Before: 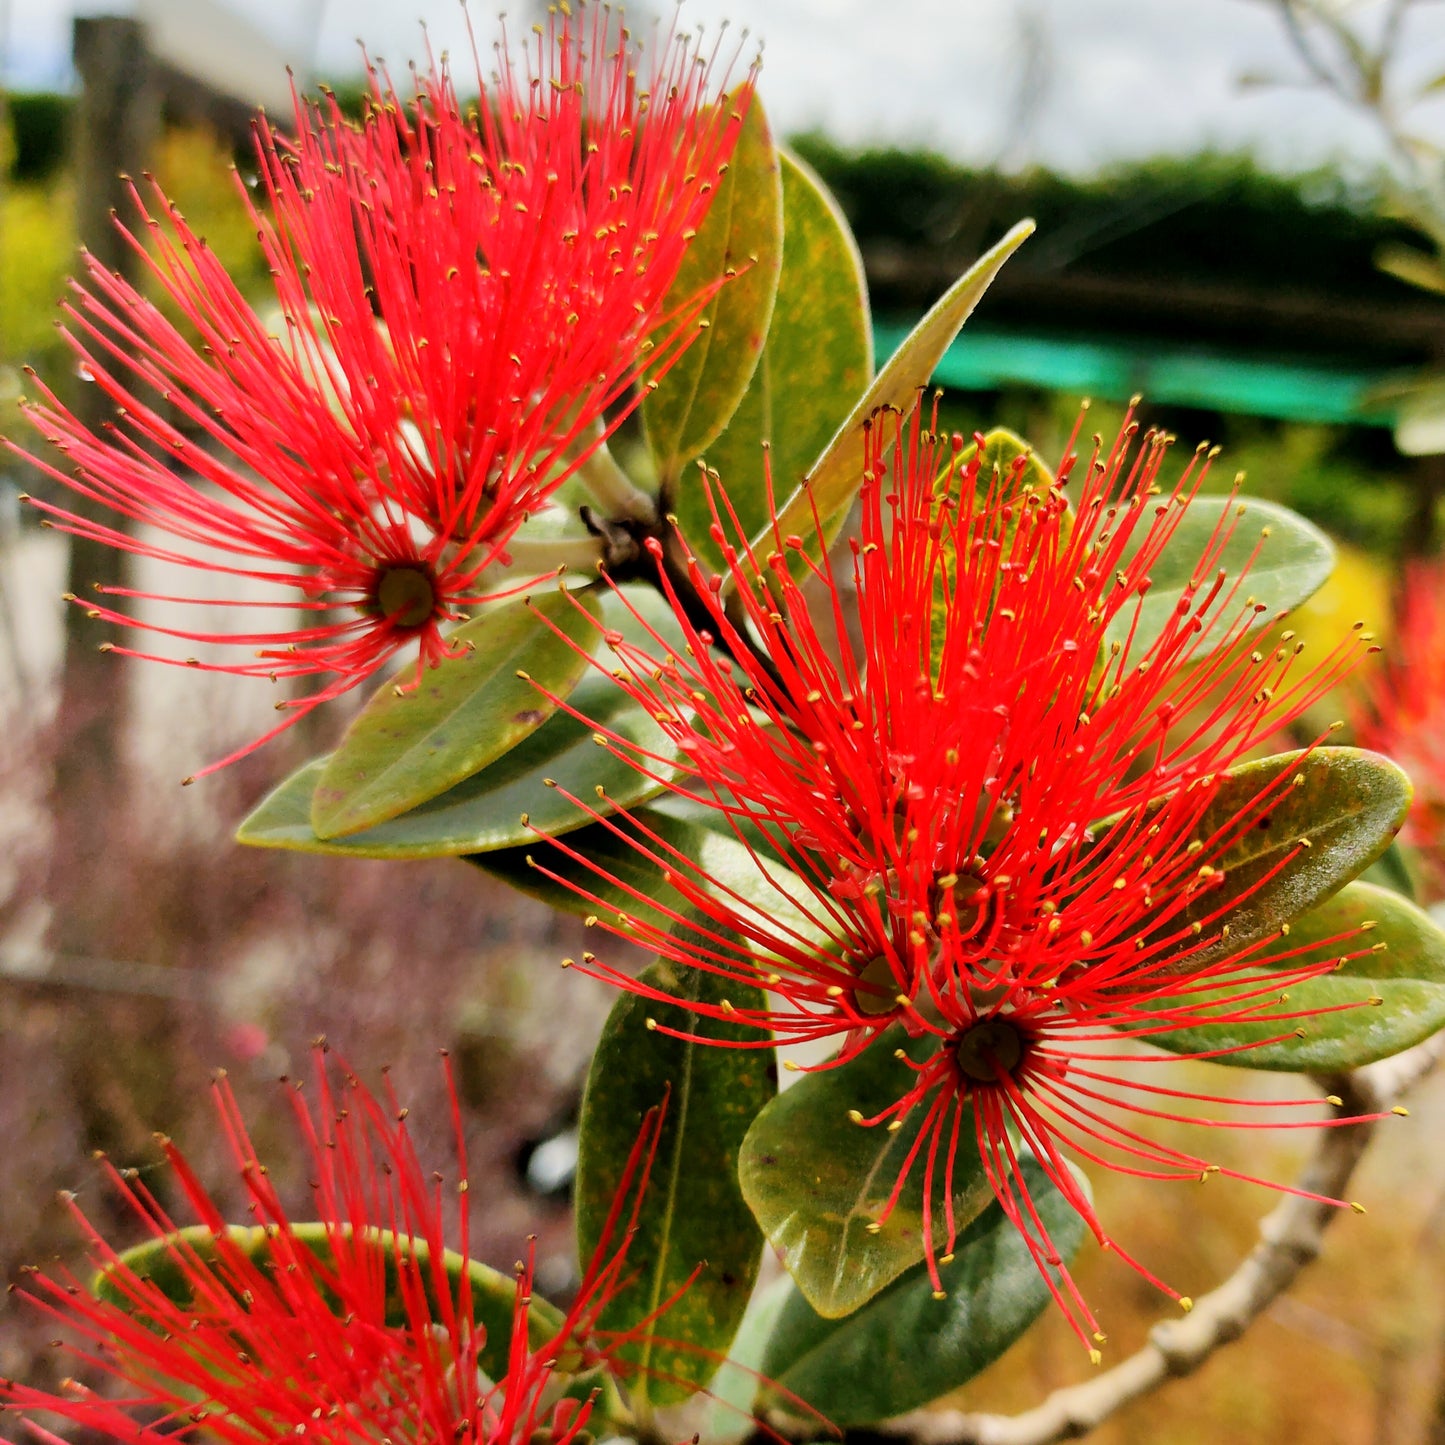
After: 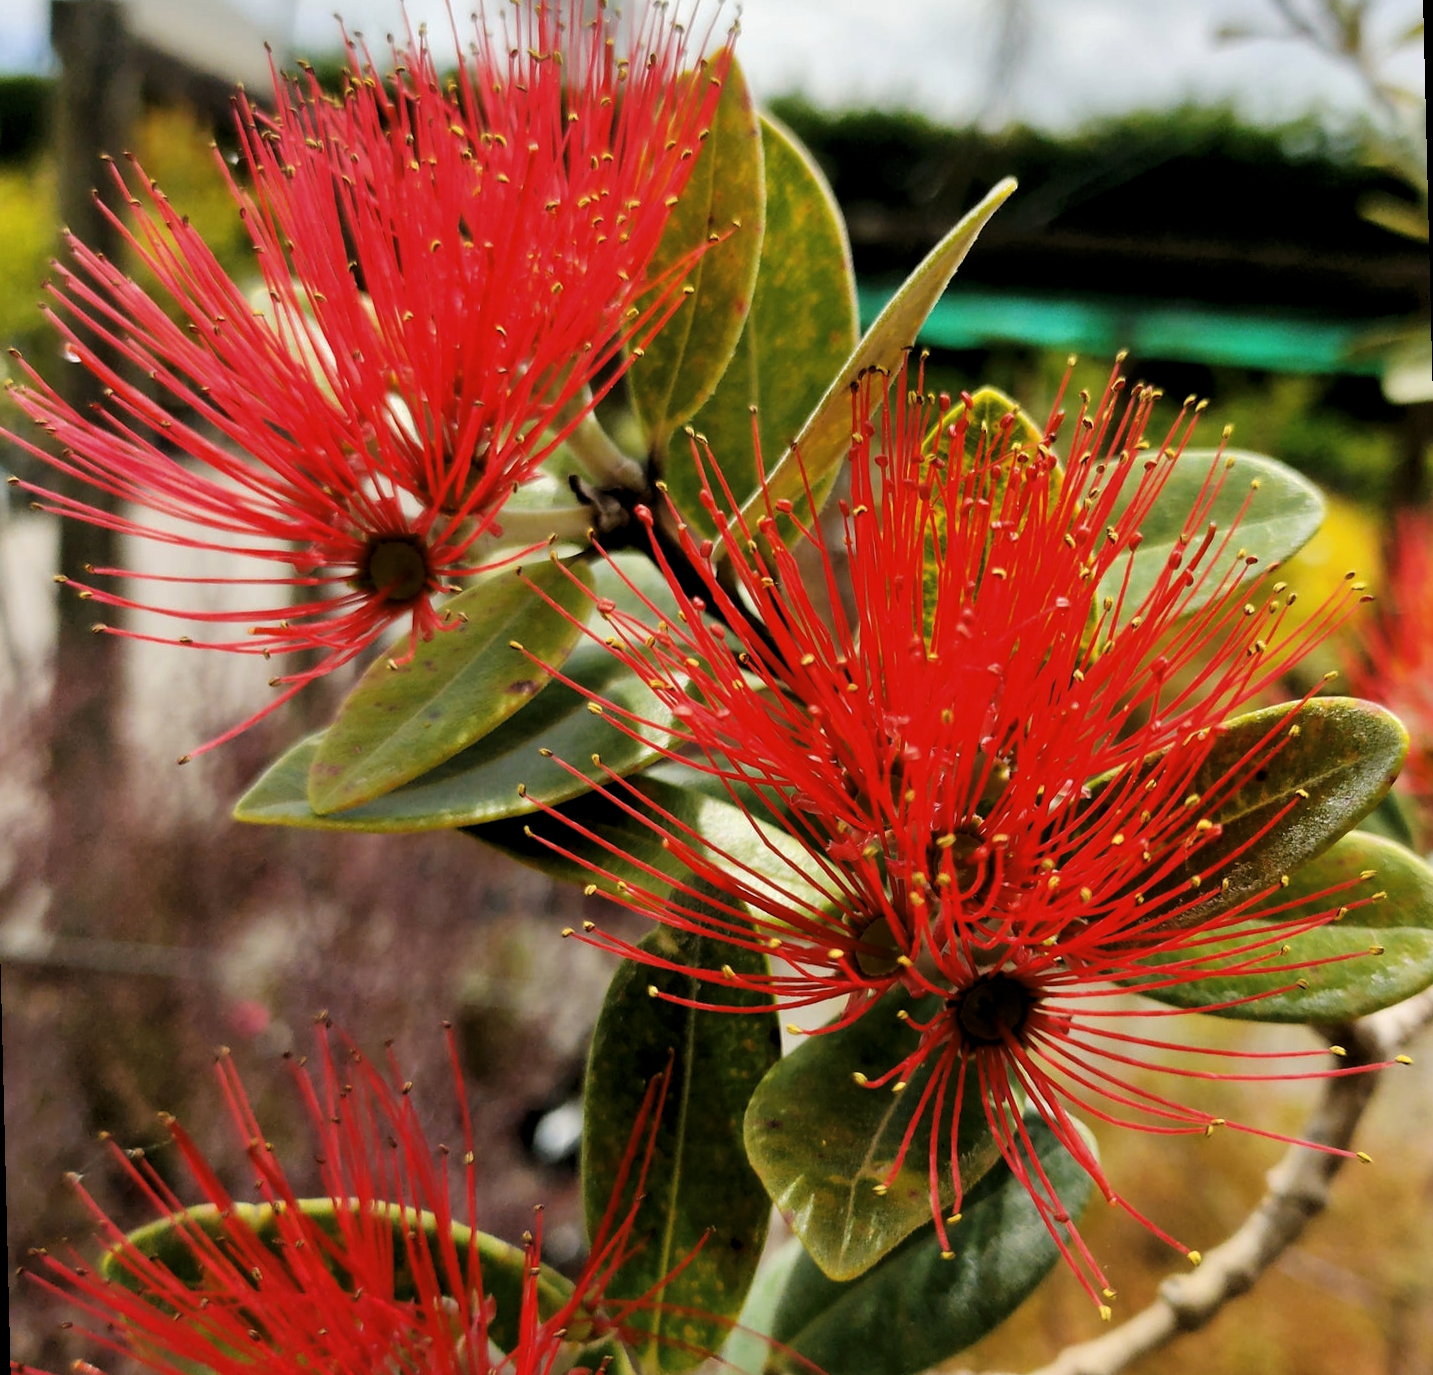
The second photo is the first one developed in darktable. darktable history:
rotate and perspective: rotation -1.42°, crop left 0.016, crop right 0.984, crop top 0.035, crop bottom 0.965
levels: levels [0.029, 0.545, 0.971]
